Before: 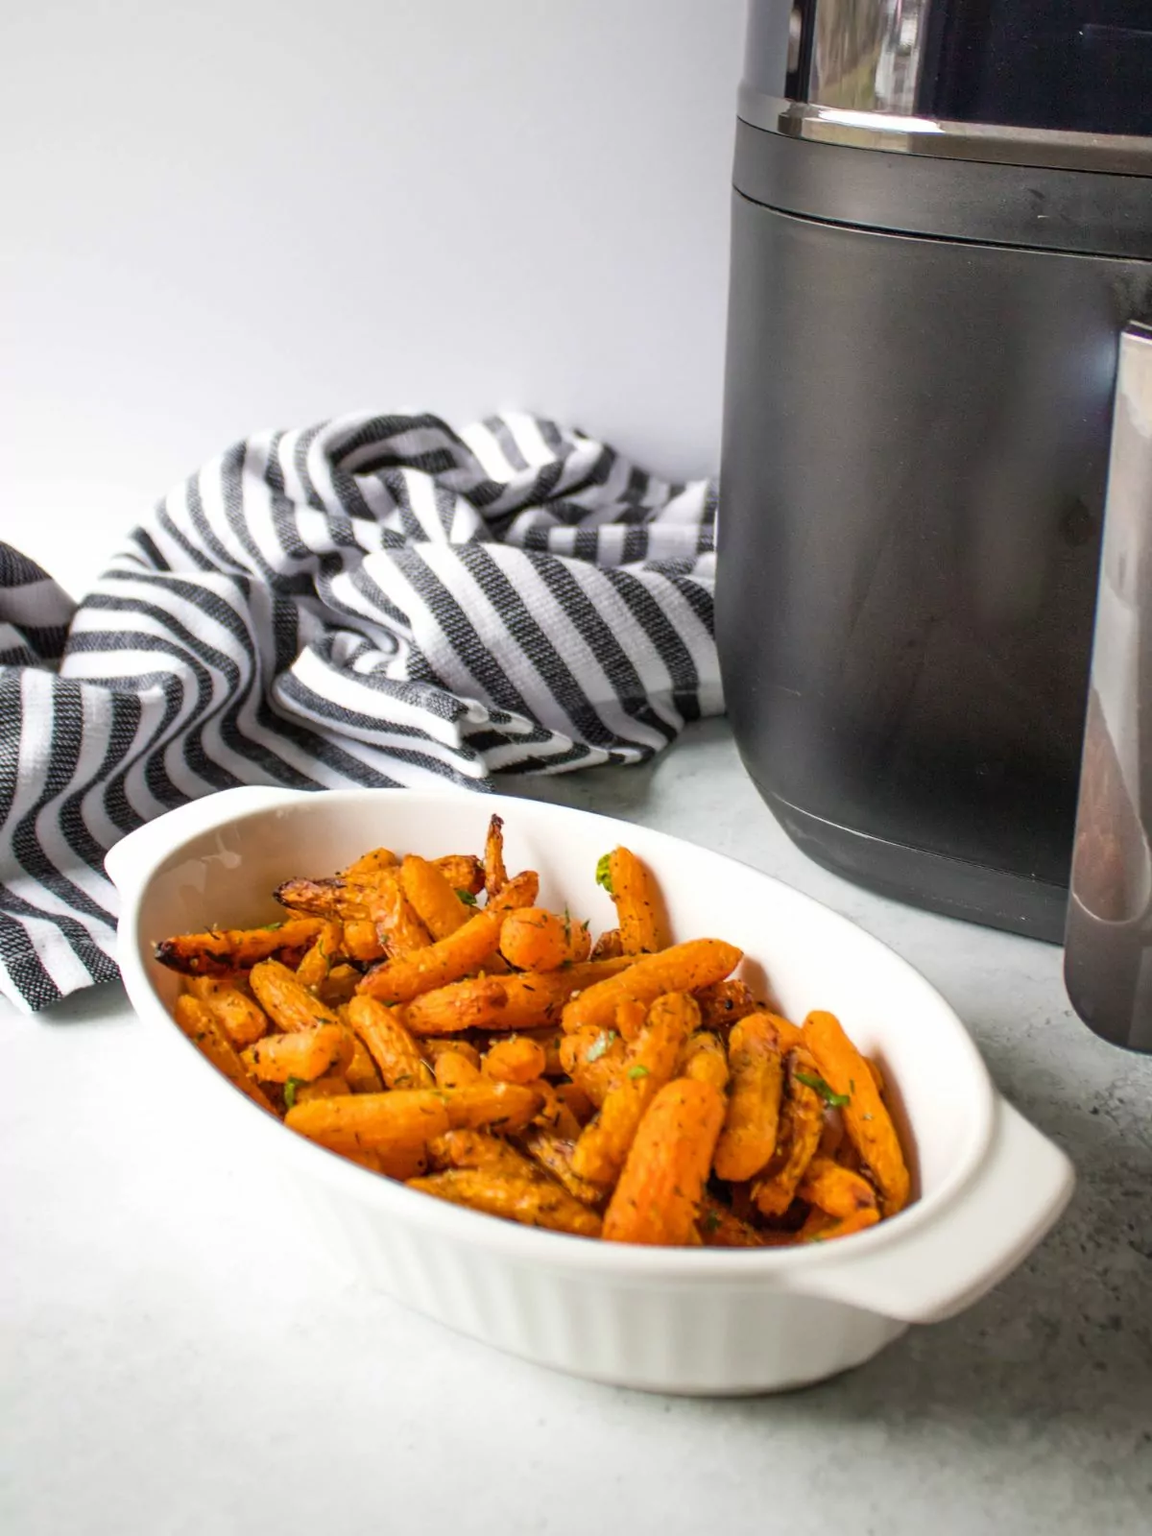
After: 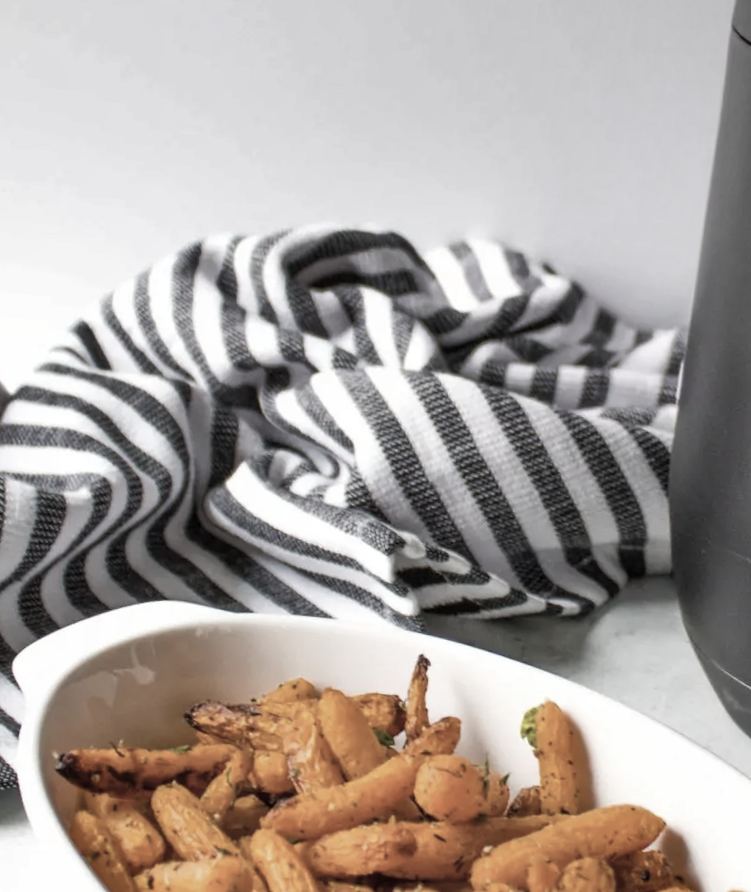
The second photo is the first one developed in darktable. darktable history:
color correction: highlights b* 0.065, saturation 0.481
crop and rotate: angle -5.55°, left 2.156%, top 6.816%, right 27.46%, bottom 30.486%
shadows and highlights: soften with gaussian
